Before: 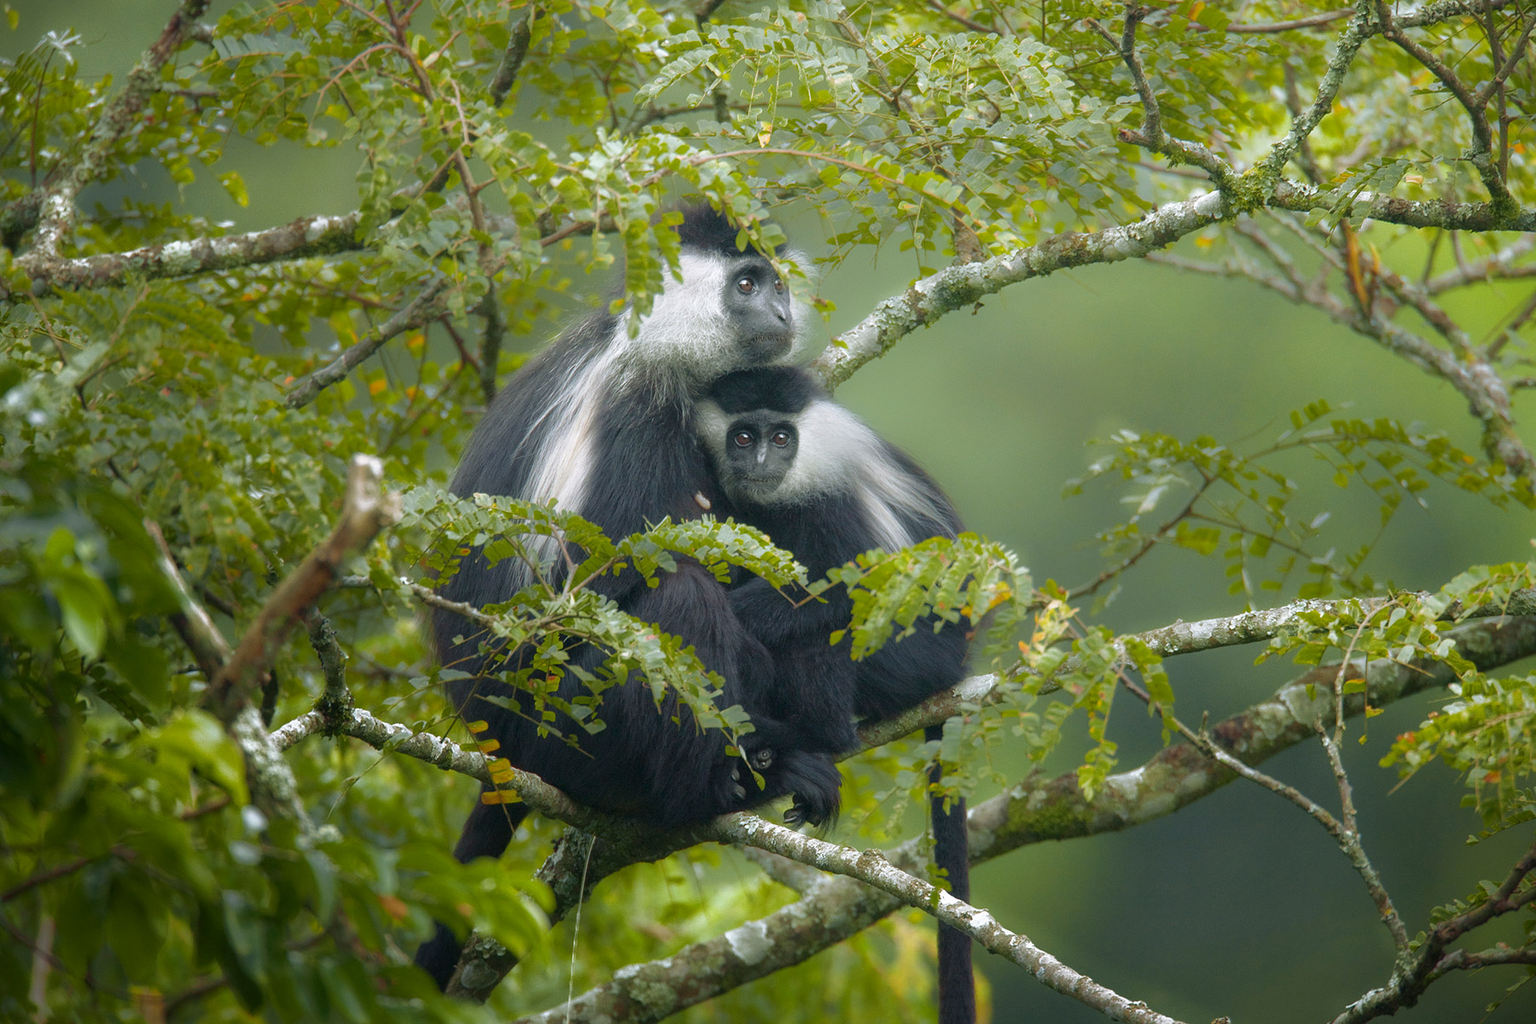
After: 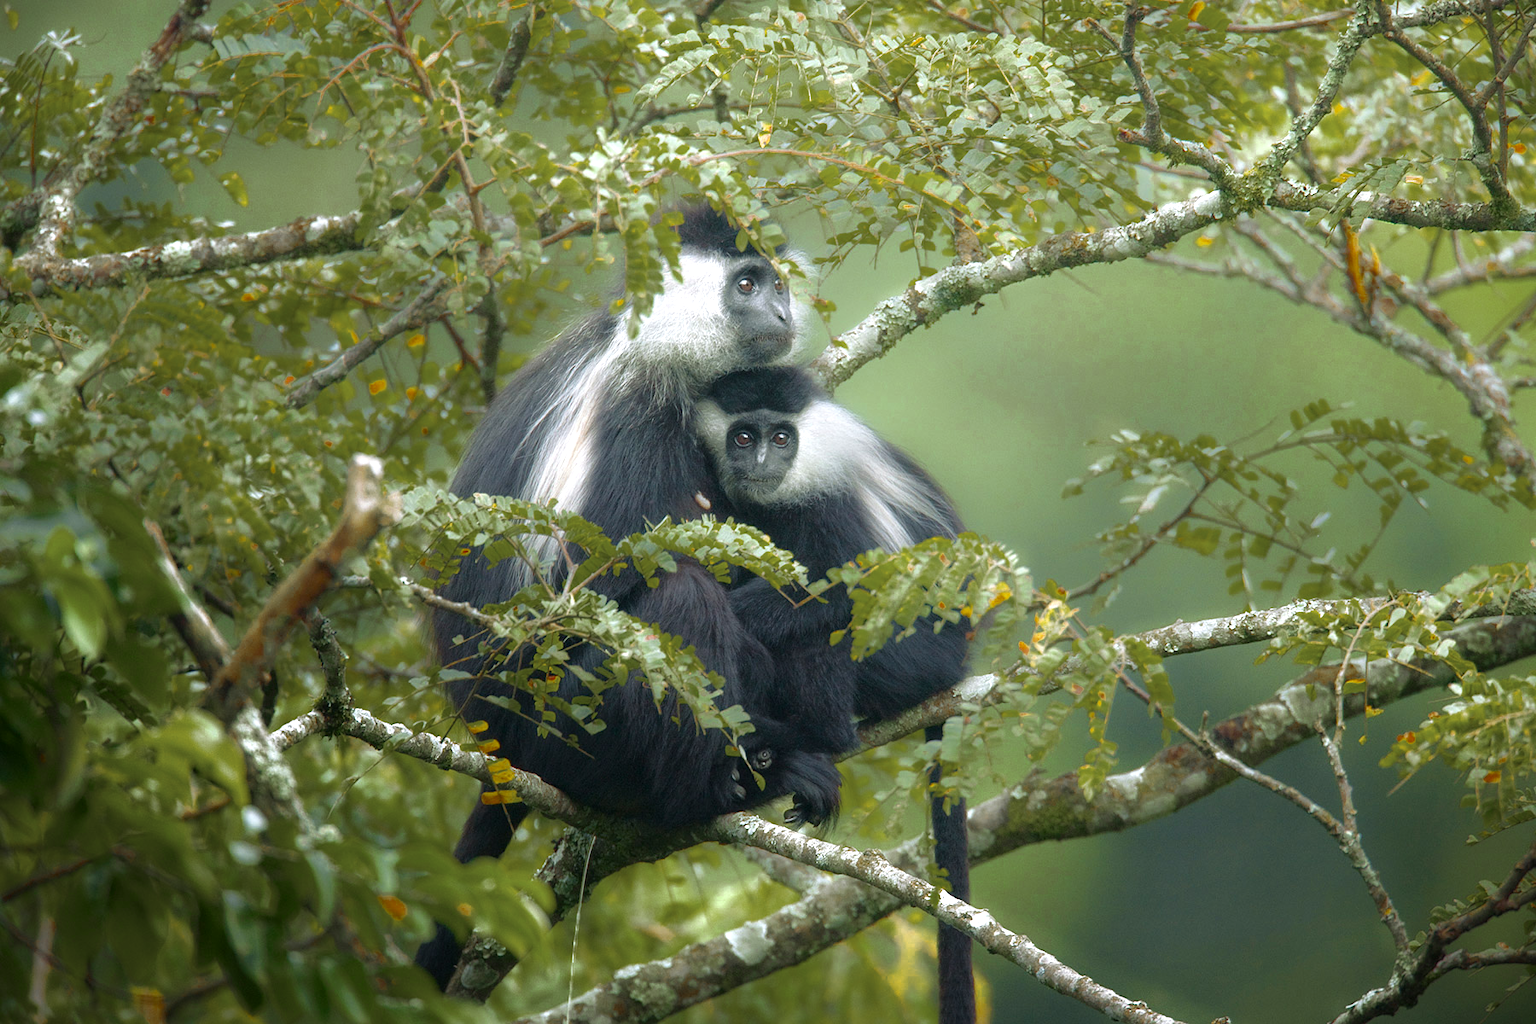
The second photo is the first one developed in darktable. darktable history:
tone equalizer: -8 EV -0.42 EV, -7 EV -0.372 EV, -6 EV -0.314 EV, -5 EV -0.253 EV, -3 EV 0.218 EV, -2 EV 0.34 EV, -1 EV 0.399 EV, +0 EV 0.435 EV
color zones: curves: ch0 [(0.11, 0.396) (0.195, 0.36) (0.25, 0.5) (0.303, 0.412) (0.357, 0.544) (0.75, 0.5) (0.967, 0.328)]; ch1 [(0, 0.468) (0.112, 0.512) (0.202, 0.6) (0.25, 0.5) (0.307, 0.352) (0.357, 0.544) (0.75, 0.5) (0.963, 0.524)]
